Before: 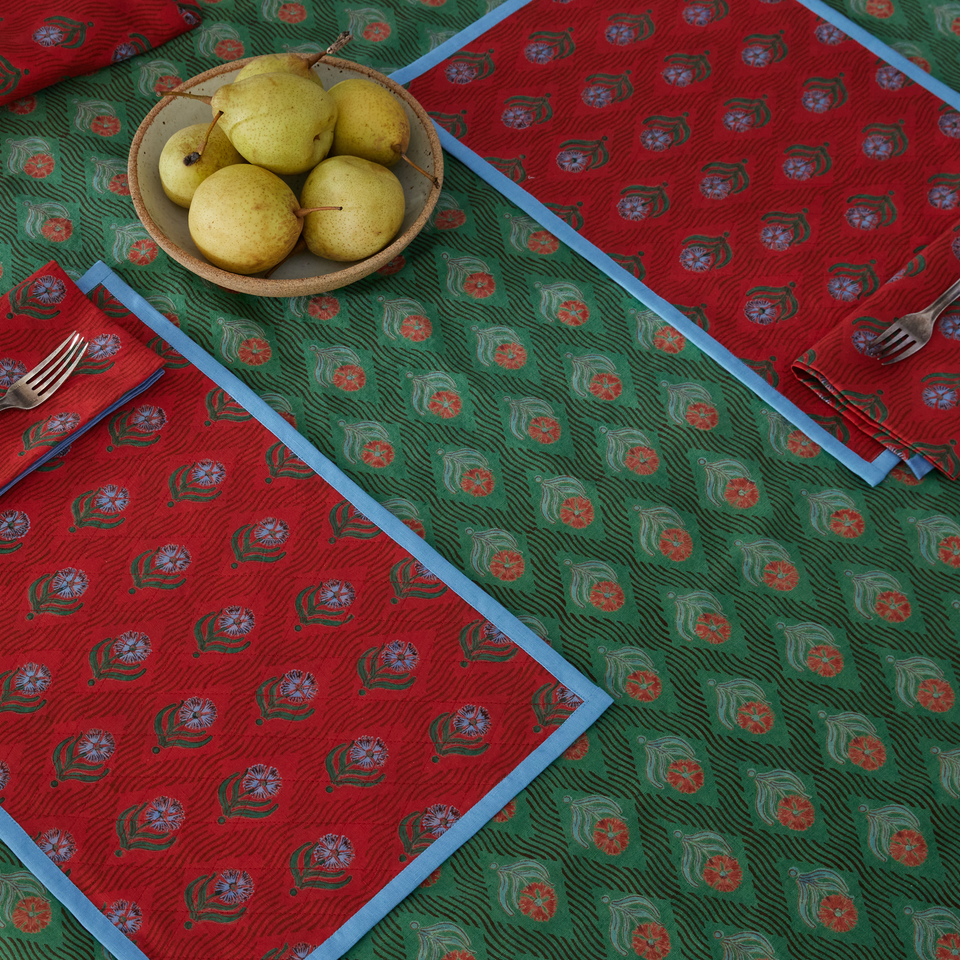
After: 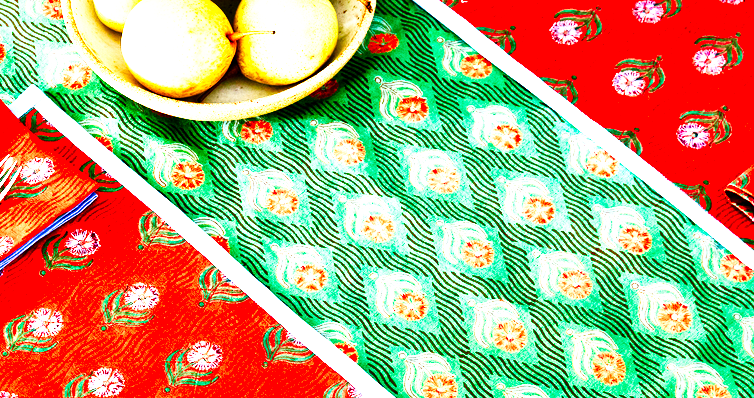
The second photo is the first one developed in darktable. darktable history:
crop: left 7.036%, top 18.398%, right 14.379%, bottom 40.043%
exposure: black level correction 0.005, exposure 2.084 EV, compensate highlight preservation false
contrast brightness saturation: contrast 0.04, saturation 0.16
tone curve: curves: ch0 [(0, 0) (0.003, 0.003) (0.011, 0.006) (0.025, 0.01) (0.044, 0.016) (0.069, 0.02) (0.1, 0.025) (0.136, 0.034) (0.177, 0.051) (0.224, 0.08) (0.277, 0.131) (0.335, 0.209) (0.399, 0.328) (0.468, 0.47) (0.543, 0.629) (0.623, 0.788) (0.709, 0.903) (0.801, 0.965) (0.898, 0.989) (1, 1)], preserve colors none
local contrast: mode bilateral grid, contrast 25, coarseness 47, detail 151%, midtone range 0.2
color balance rgb: perceptual saturation grading › global saturation 25%, perceptual saturation grading › highlights -50%, perceptual saturation grading › shadows 30%, perceptual brilliance grading › global brilliance 12%, global vibrance 20%
